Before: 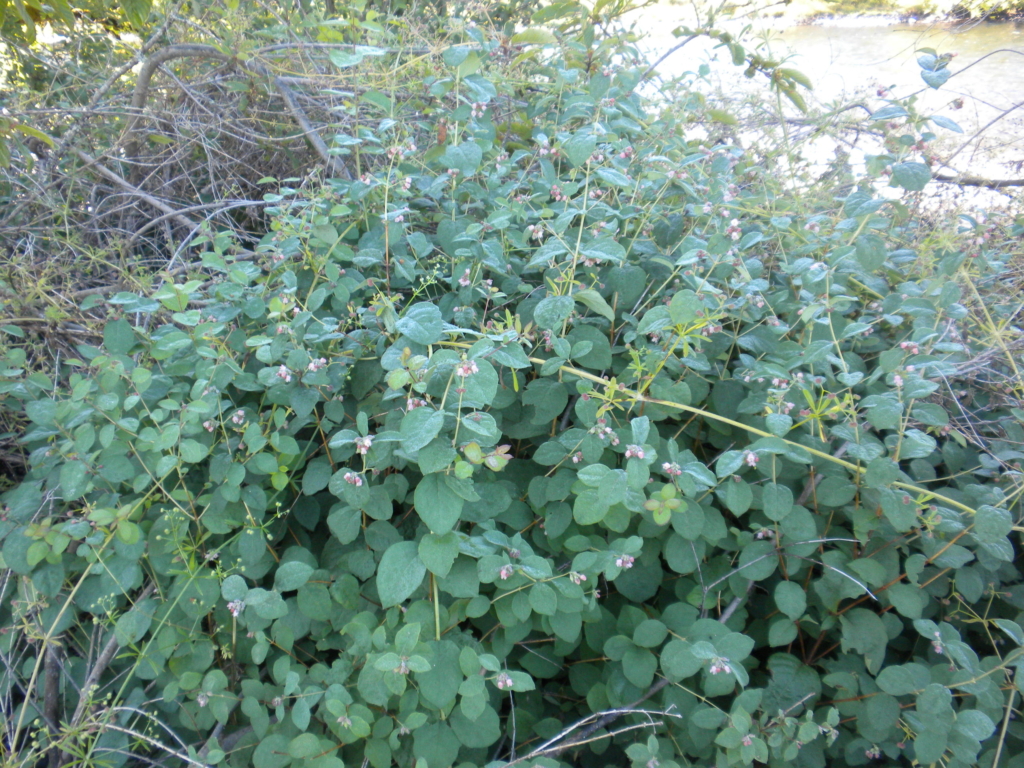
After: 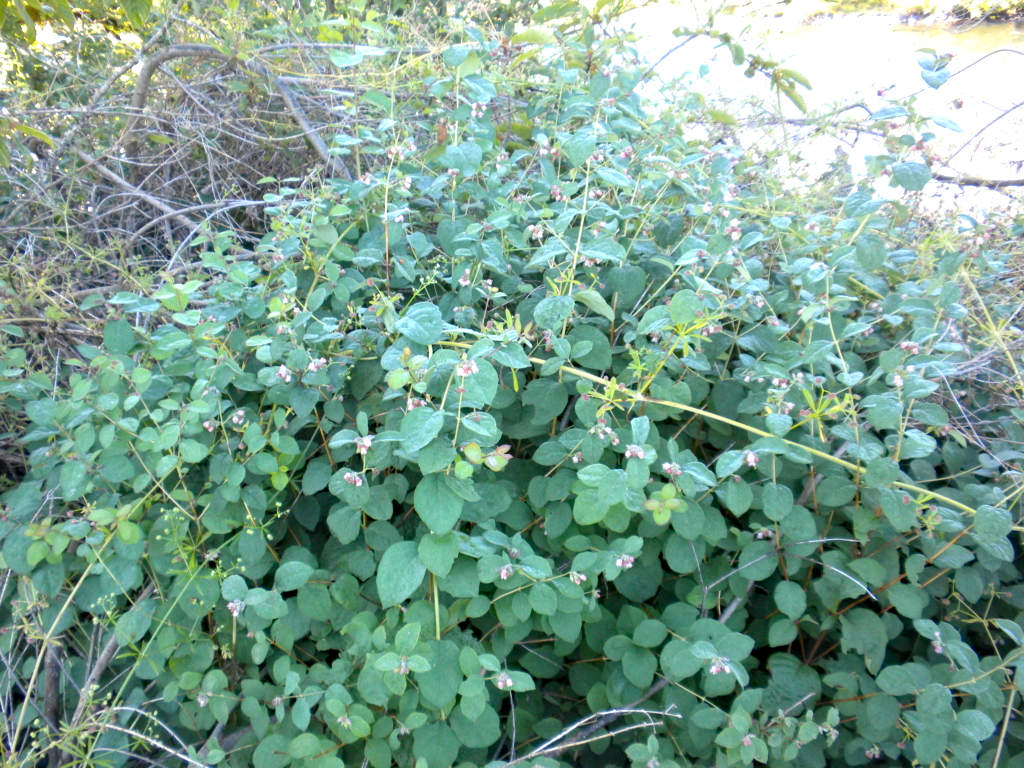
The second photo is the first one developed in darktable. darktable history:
haze removal: compatibility mode true
exposure: exposure 0.516 EV, compensate highlight preservation false
